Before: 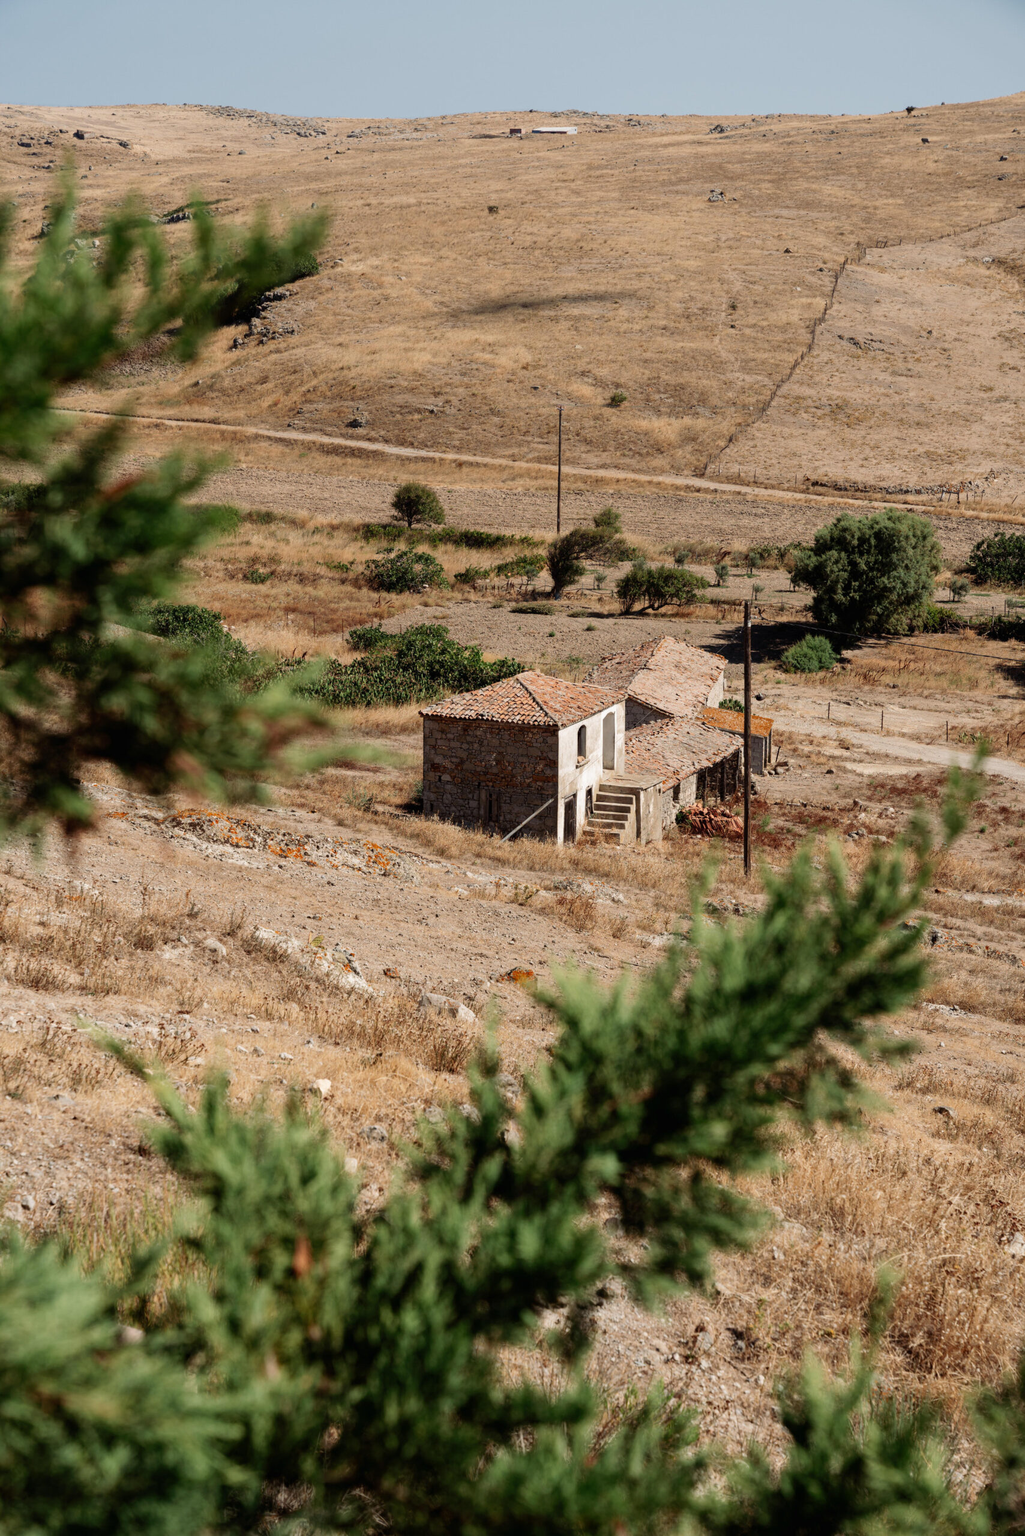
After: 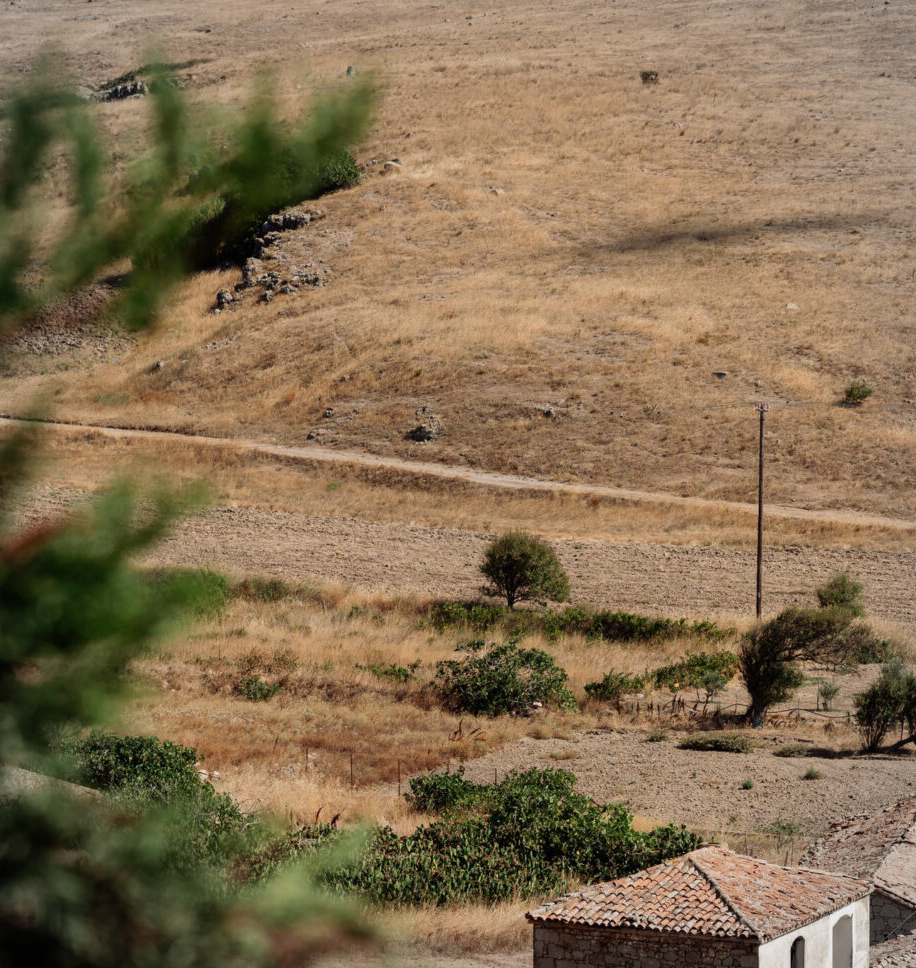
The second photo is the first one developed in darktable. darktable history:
crop: left 10.121%, top 10.631%, right 36.218%, bottom 51.526%
vignetting: brightness -0.167
